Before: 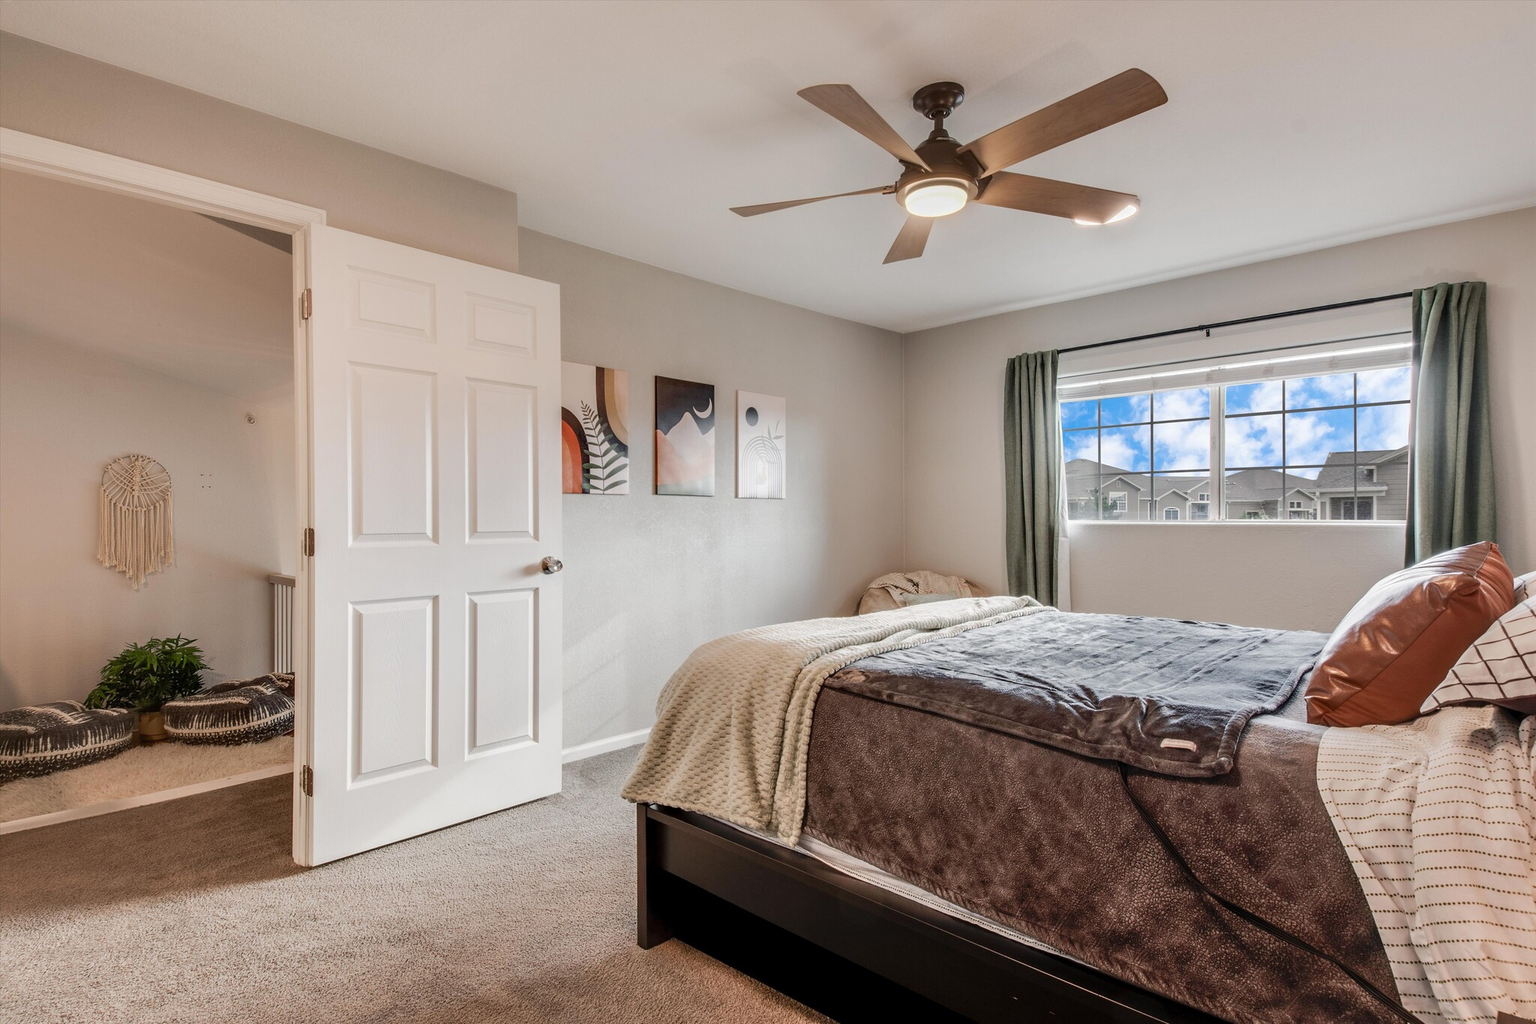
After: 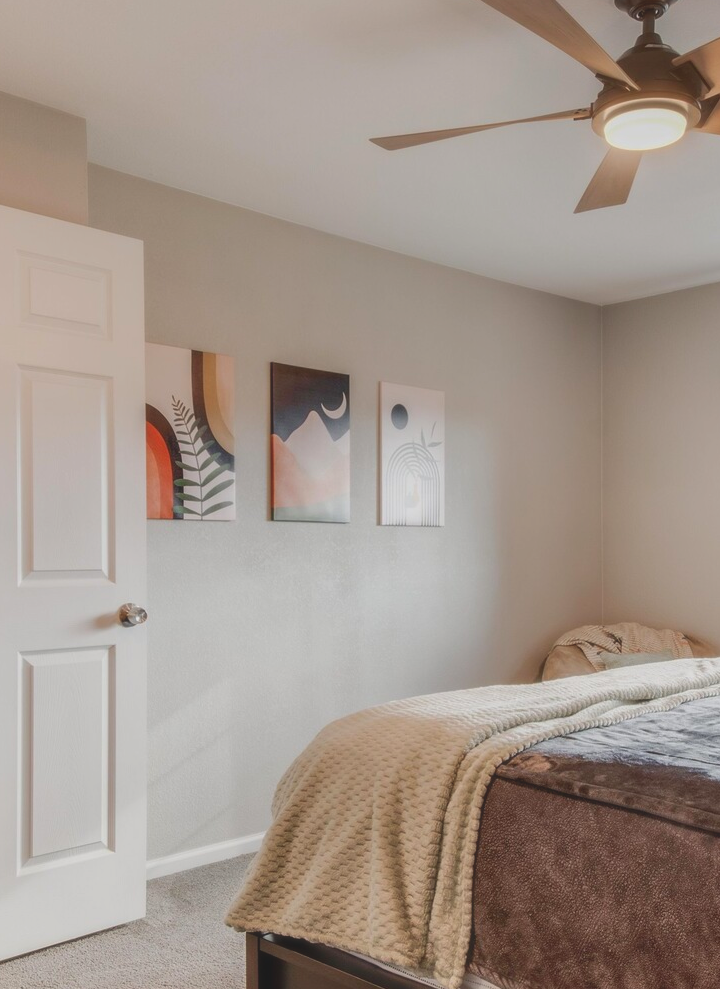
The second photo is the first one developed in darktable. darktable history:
contrast brightness saturation: contrast -0.19, saturation 0.19
crop and rotate: left 29.476%, top 10.214%, right 35.32%, bottom 17.333%
soften: size 10%, saturation 50%, brightness 0.2 EV, mix 10%
